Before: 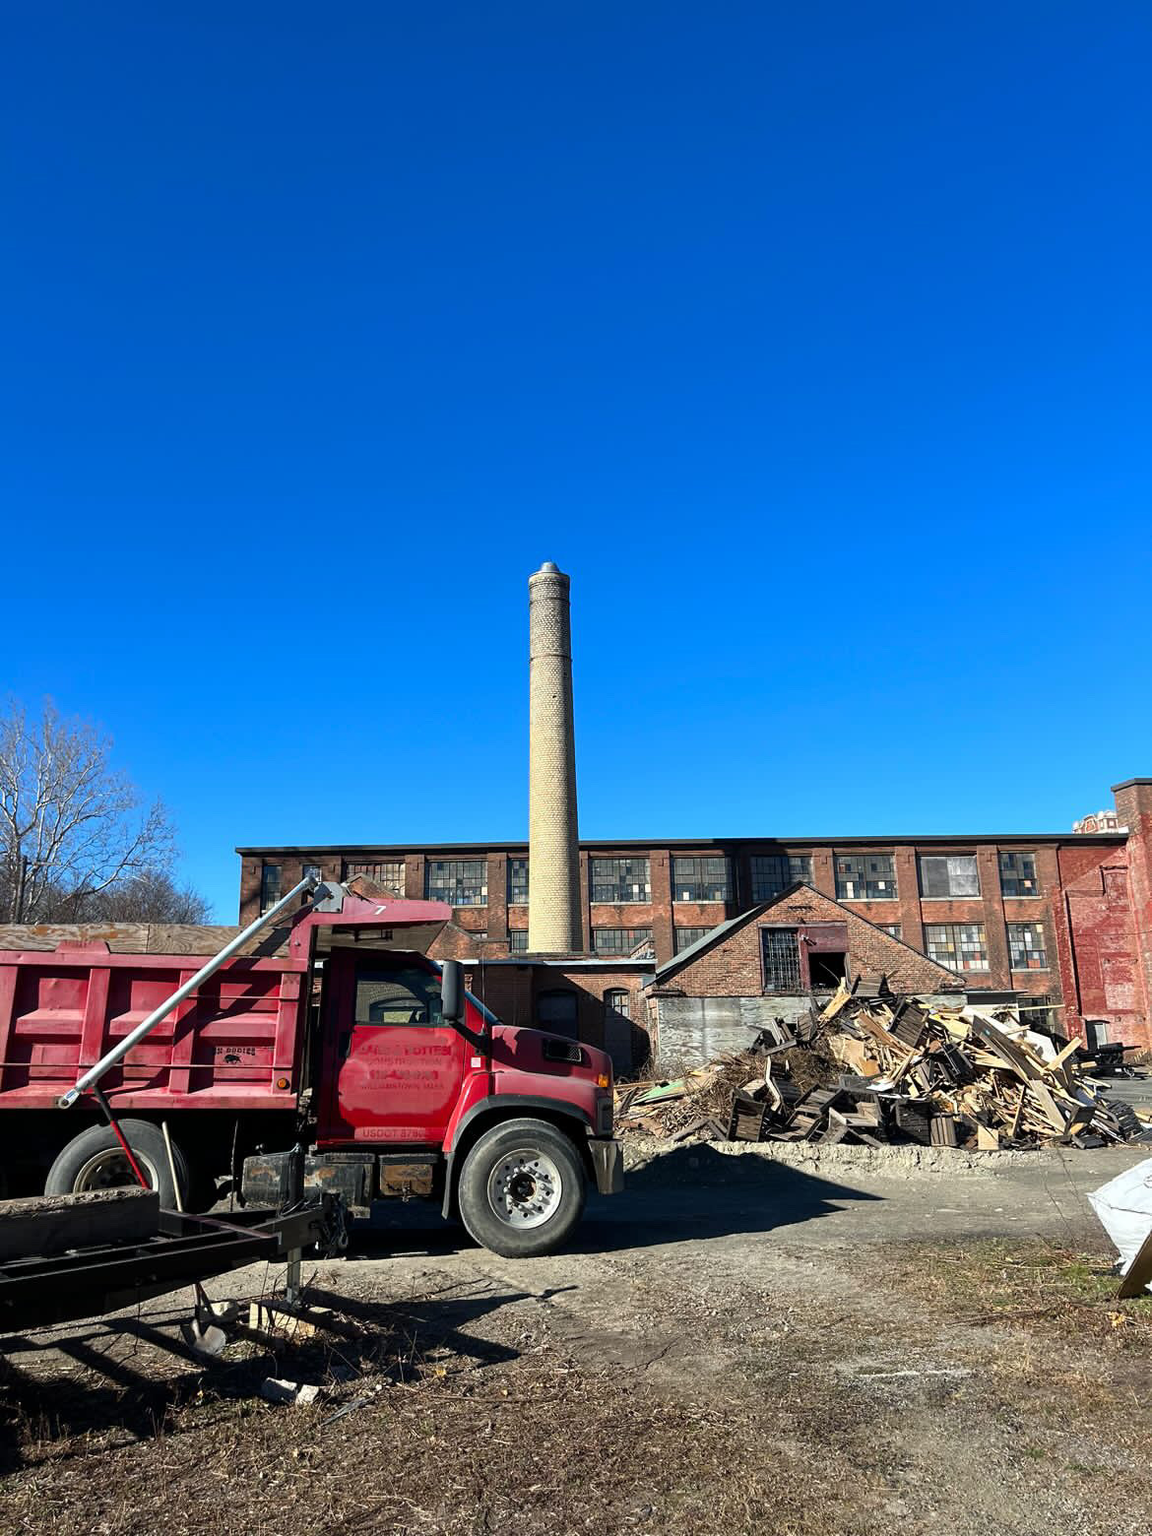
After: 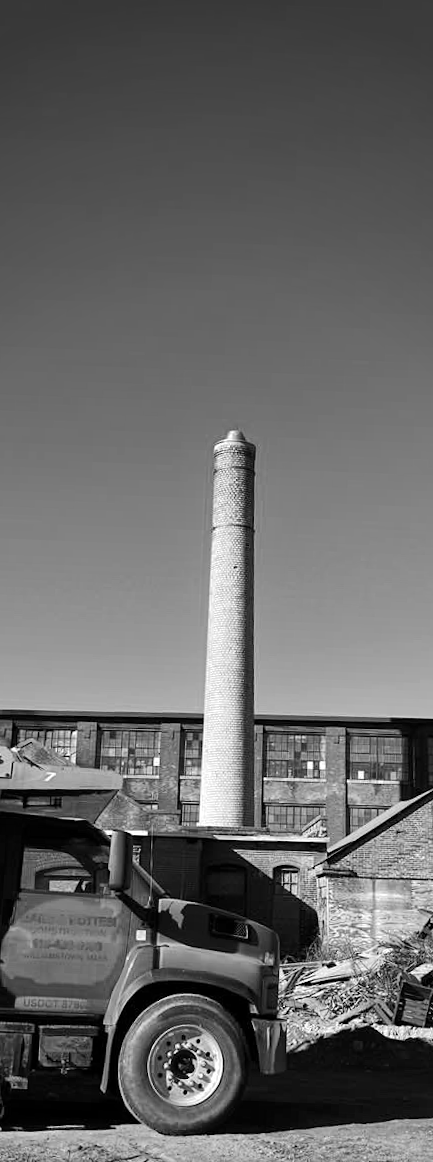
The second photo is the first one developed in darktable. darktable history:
crop and rotate: left 29.476%, top 10.214%, right 35.32%, bottom 17.333%
monochrome: a 32, b 64, size 2.3, highlights 1
contrast brightness saturation: contrast 0.1, saturation -0.3
levels: levels [0, 0.476, 0.951]
rotate and perspective: rotation 2.27°, automatic cropping off
base curve: curves: ch0 [(0, 0) (0.235, 0.266) (0.503, 0.496) (0.786, 0.72) (1, 1)]
vignetting: fall-off start 64.63%, center (-0.034, 0.148), width/height ratio 0.881
color balance rgb: perceptual saturation grading › global saturation 30%, global vibrance 30%
